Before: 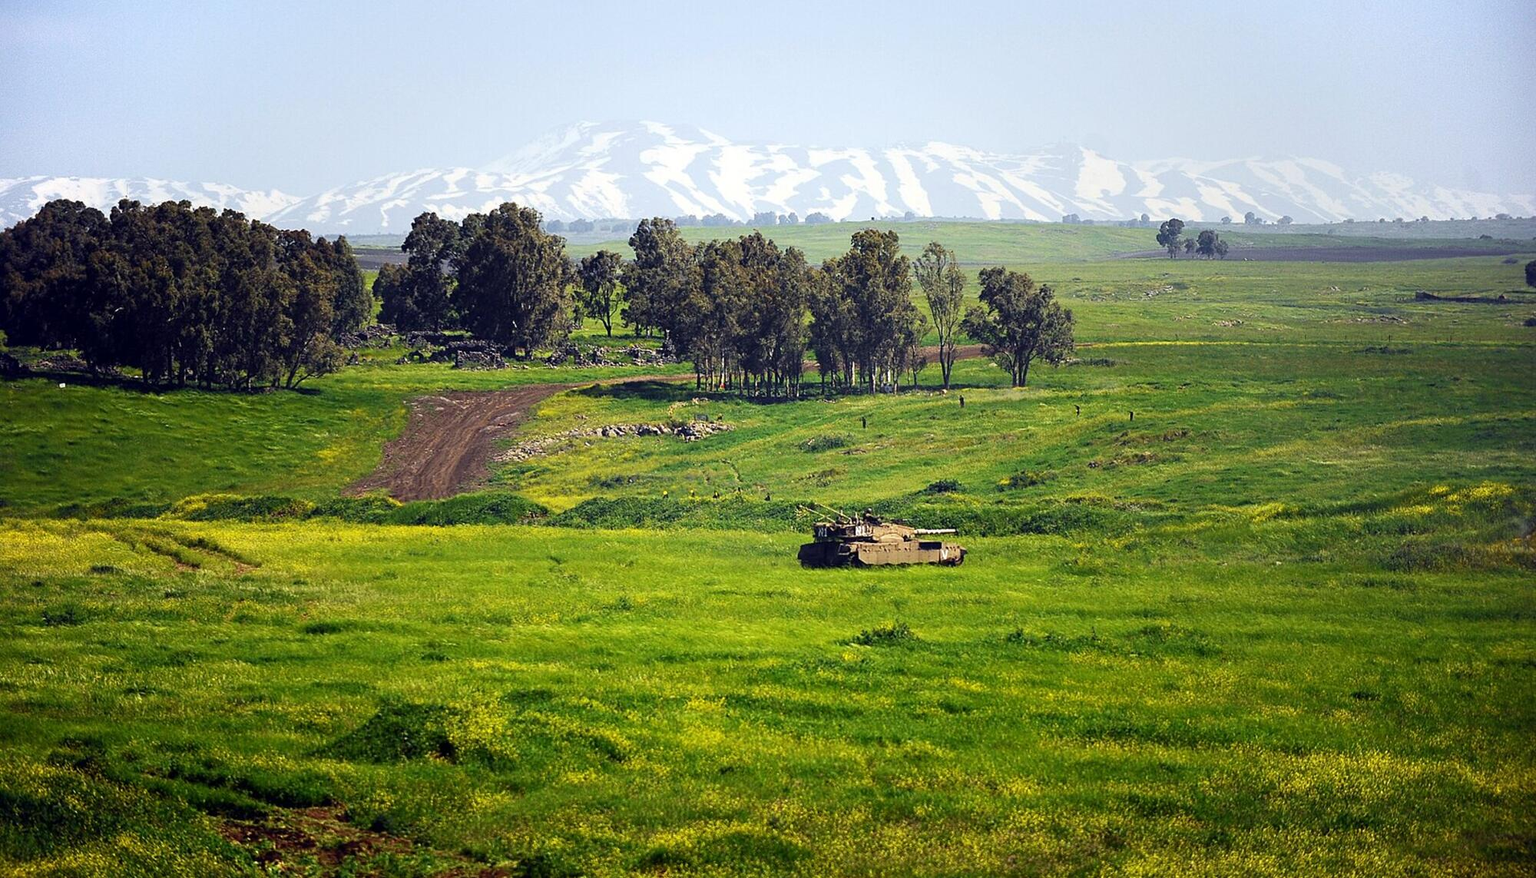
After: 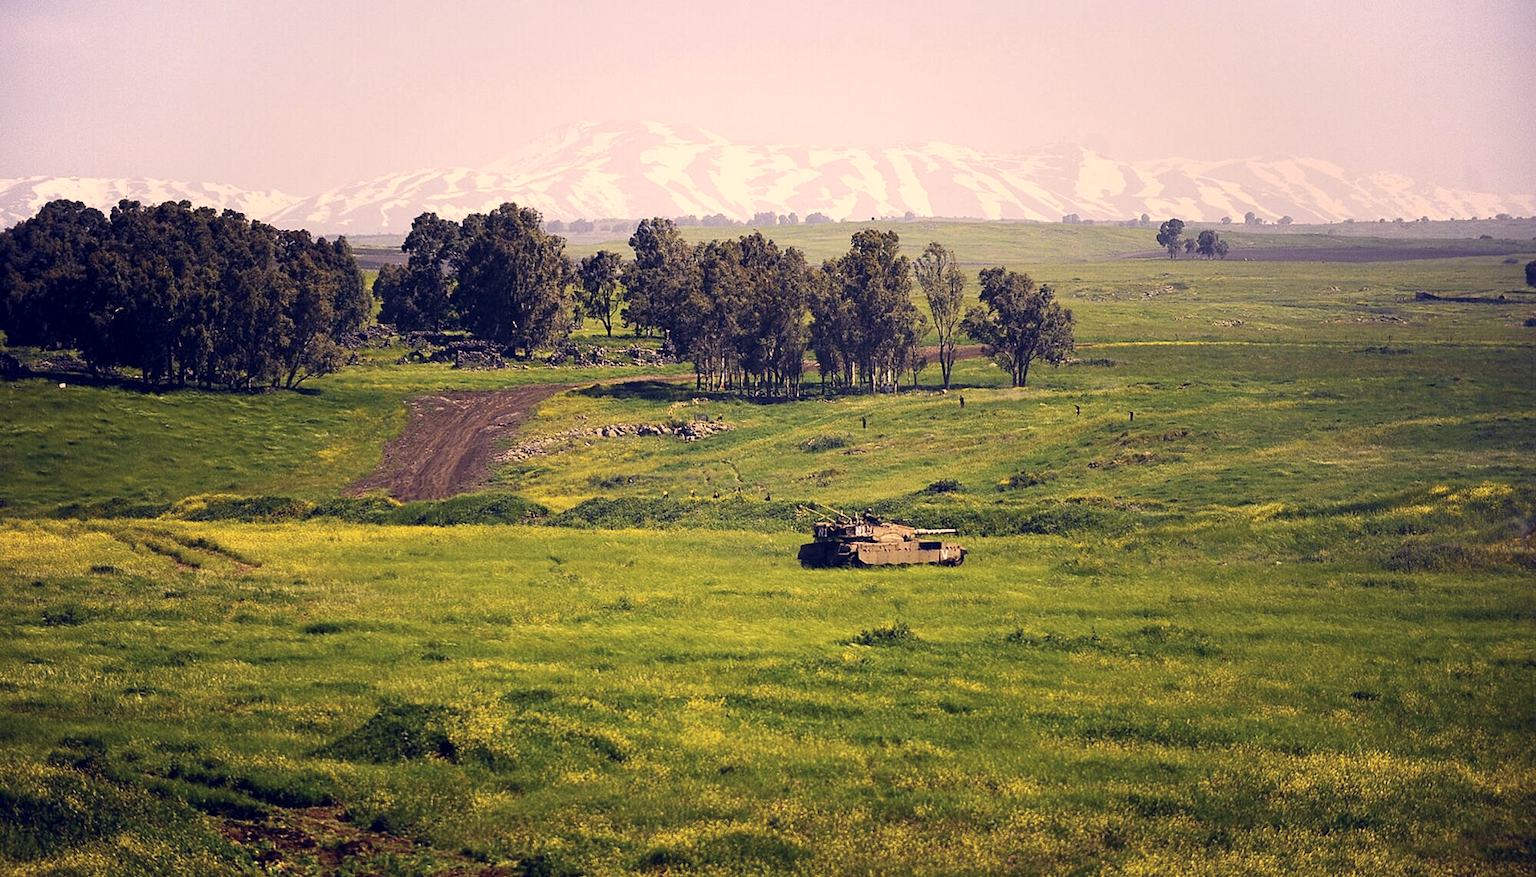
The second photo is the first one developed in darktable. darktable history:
white balance: red 0.986, blue 1.01
color correction: highlights a* 19.59, highlights b* 27.49, shadows a* 3.46, shadows b* -17.28, saturation 0.73
